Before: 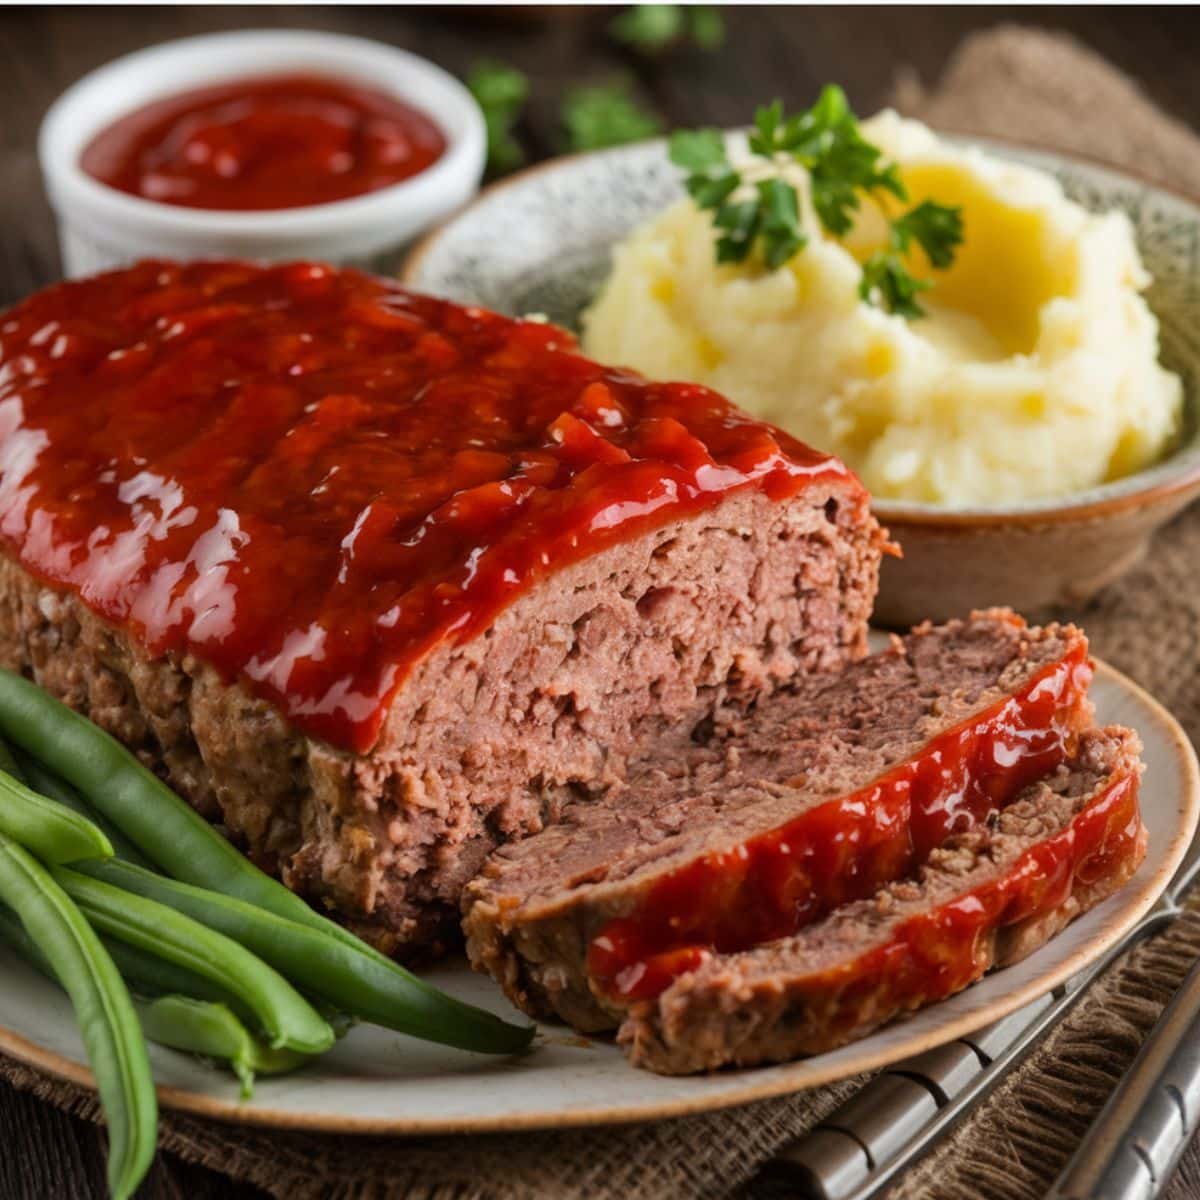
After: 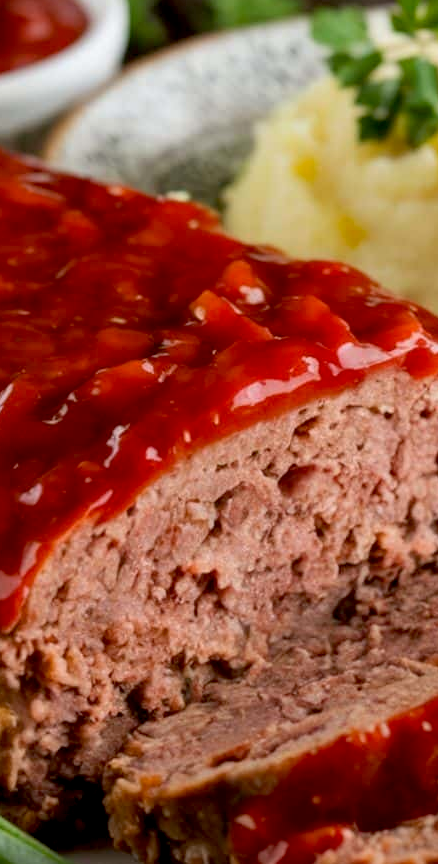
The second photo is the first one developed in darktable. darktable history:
exposure: black level correction 0.009, compensate highlight preservation false
crop and rotate: left 29.862%, top 10.225%, right 33.573%, bottom 17.701%
